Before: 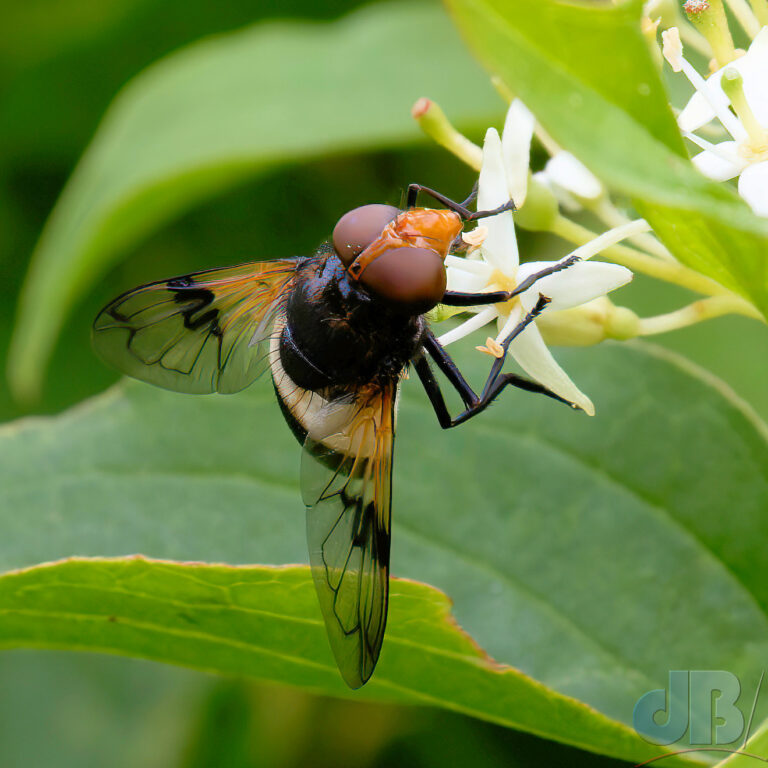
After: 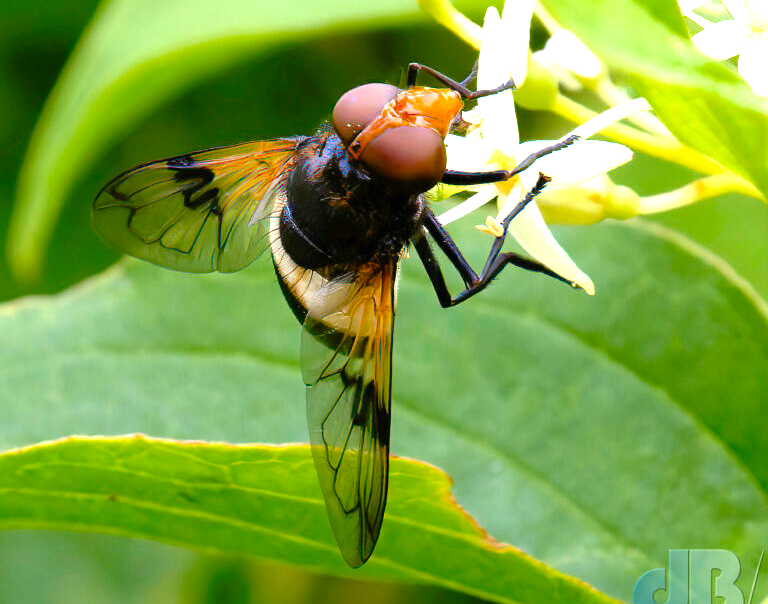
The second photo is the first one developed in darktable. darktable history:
exposure: black level correction 0, exposure 0.7 EV, compensate exposure bias true, compensate highlight preservation false
color balance rgb: linear chroma grading › shadows 16%, perceptual saturation grading › global saturation 8%, perceptual saturation grading › shadows 4%, perceptual brilliance grading › global brilliance 2%, perceptual brilliance grading › highlights 8%, perceptual brilliance grading › shadows -4%, global vibrance 16%, saturation formula JzAzBz (2021)
crop and rotate: top 15.774%, bottom 5.506%
